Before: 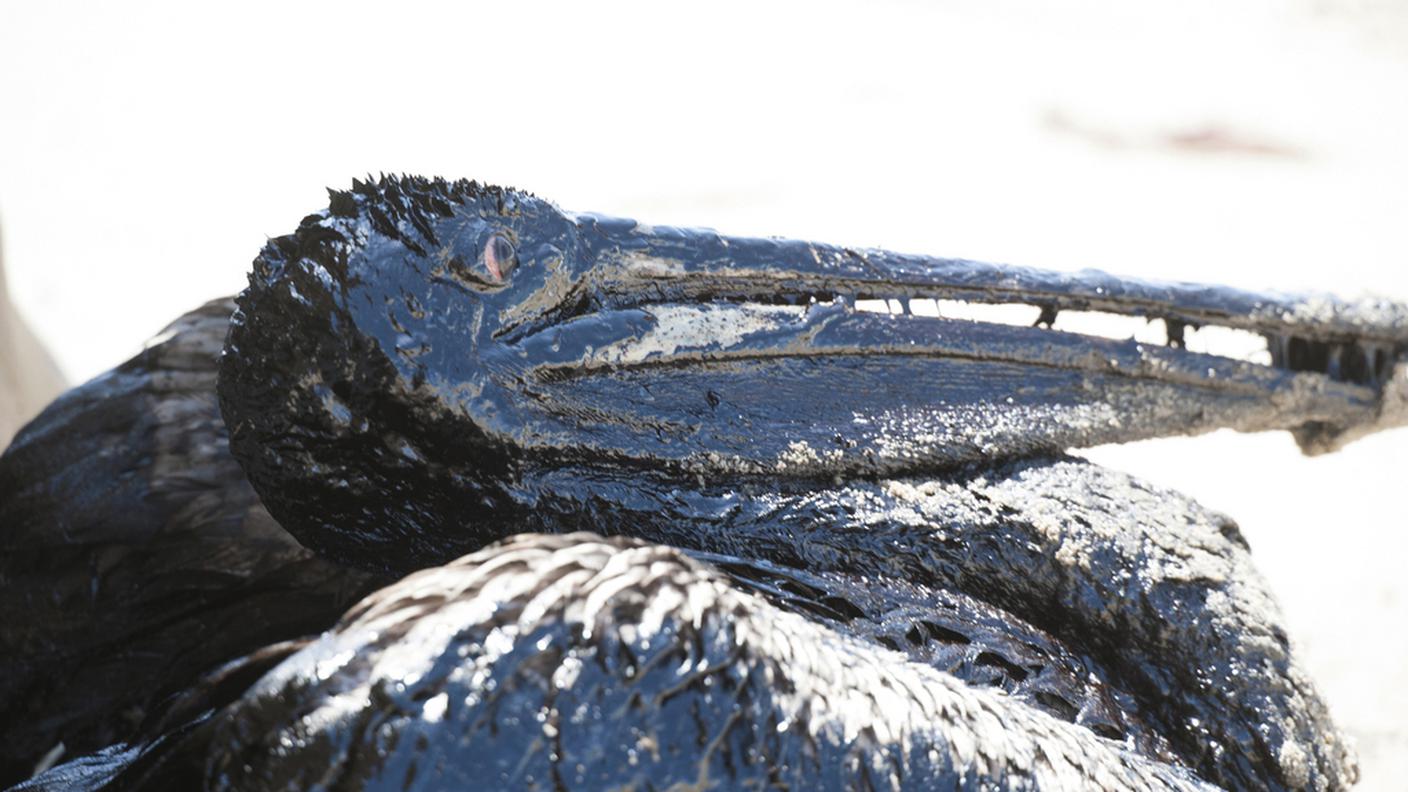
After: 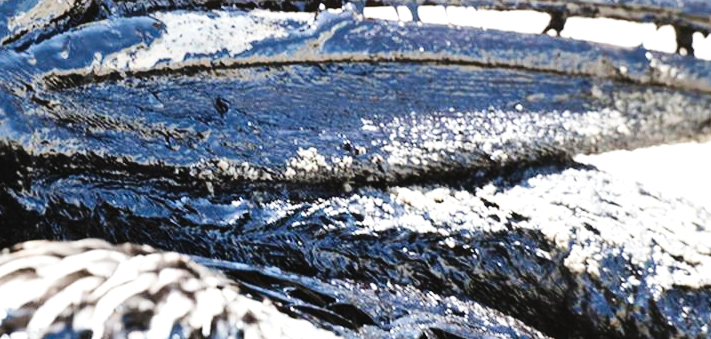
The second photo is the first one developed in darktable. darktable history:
shadows and highlights: soften with gaussian
base curve: curves: ch0 [(0, 0) (0.036, 0.025) (0.121, 0.166) (0.206, 0.329) (0.605, 0.79) (1, 1)], preserve colors none
crop: left 34.899%, top 37.042%, right 14.573%, bottom 20.048%
tone equalizer: -8 EV -0.419 EV, -7 EV -0.397 EV, -6 EV -0.334 EV, -5 EV -0.236 EV, -3 EV 0.225 EV, -2 EV 0.321 EV, -1 EV 0.372 EV, +0 EV 0.422 EV, edges refinement/feathering 500, mask exposure compensation -1.57 EV, preserve details no
